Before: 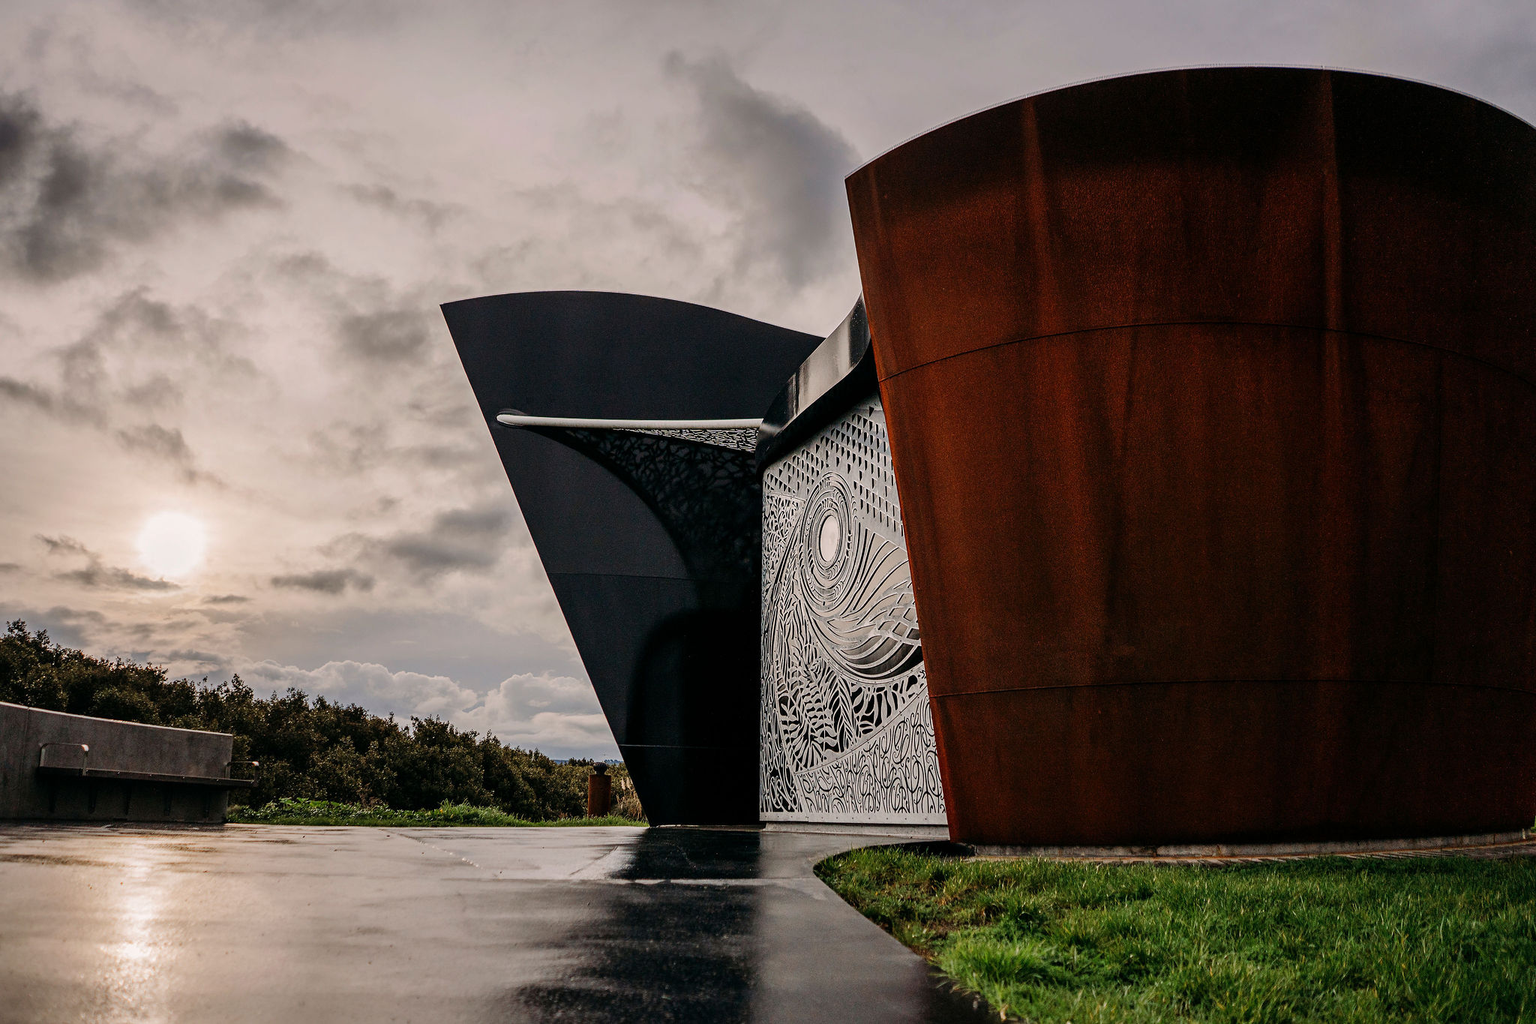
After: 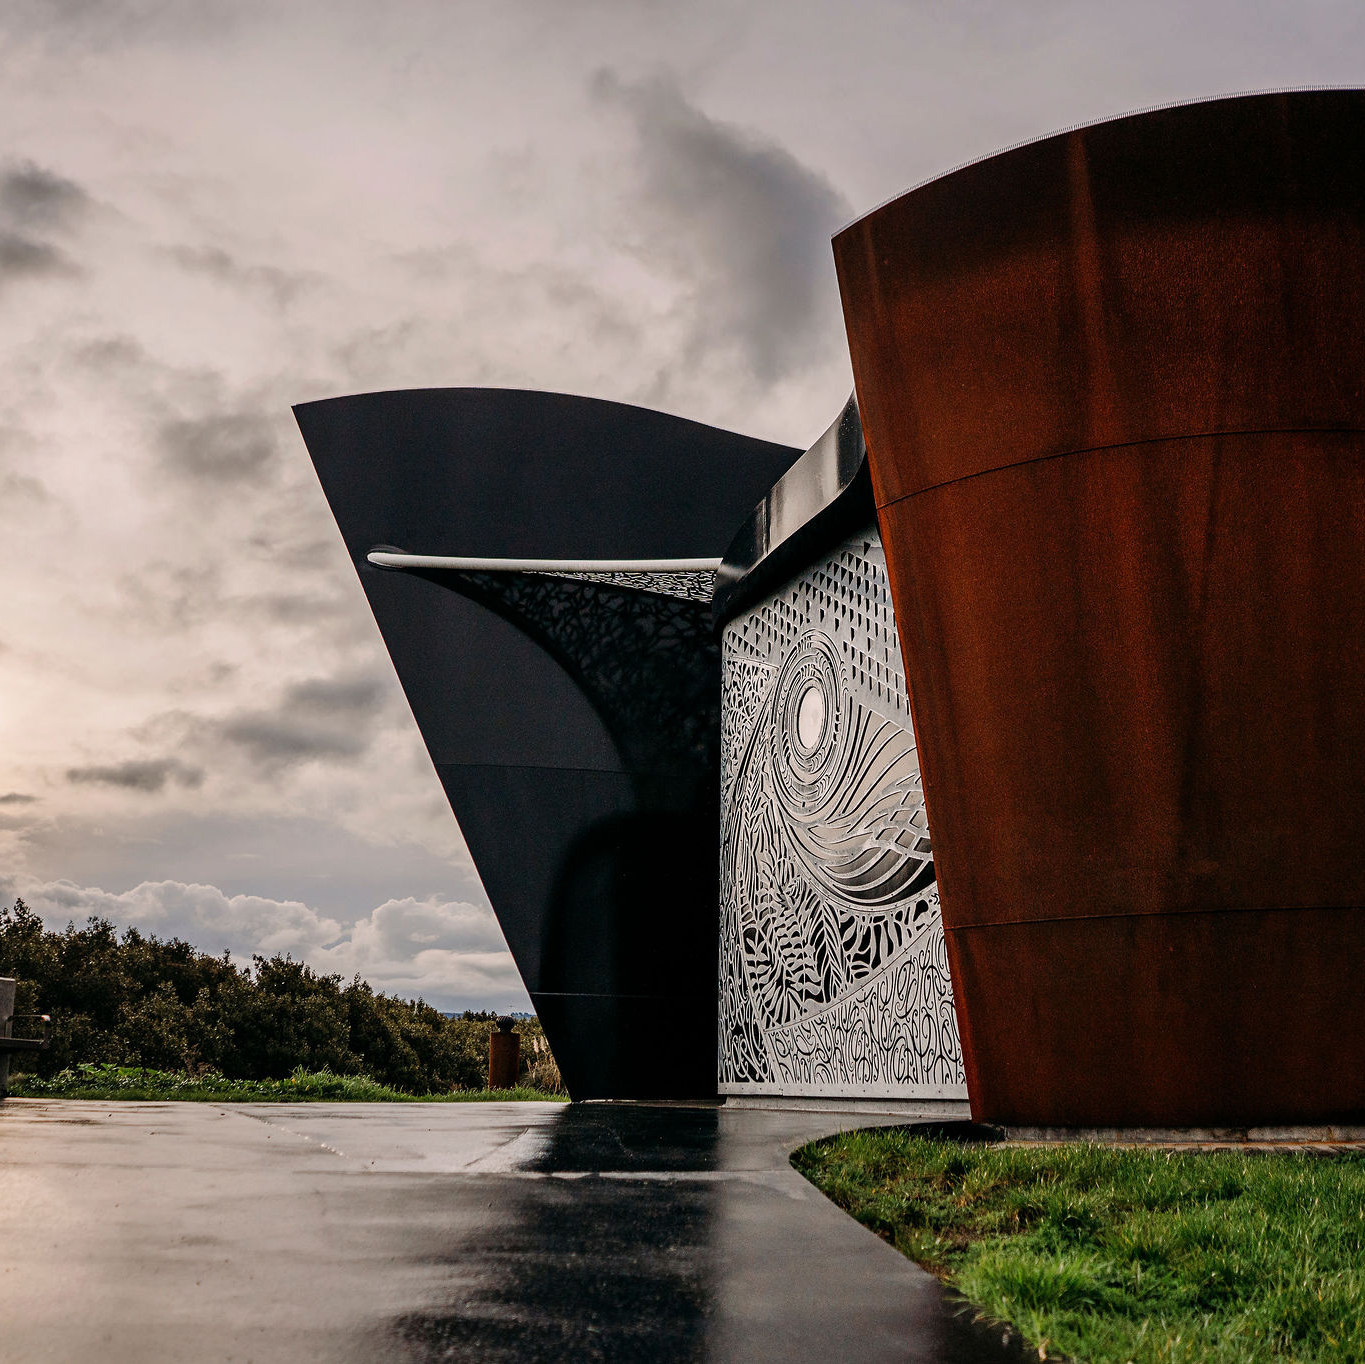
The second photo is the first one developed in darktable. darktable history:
shadows and highlights: shadows 0, highlights 40
tone equalizer: on, module defaults
crop and rotate: left 14.436%, right 18.898%
